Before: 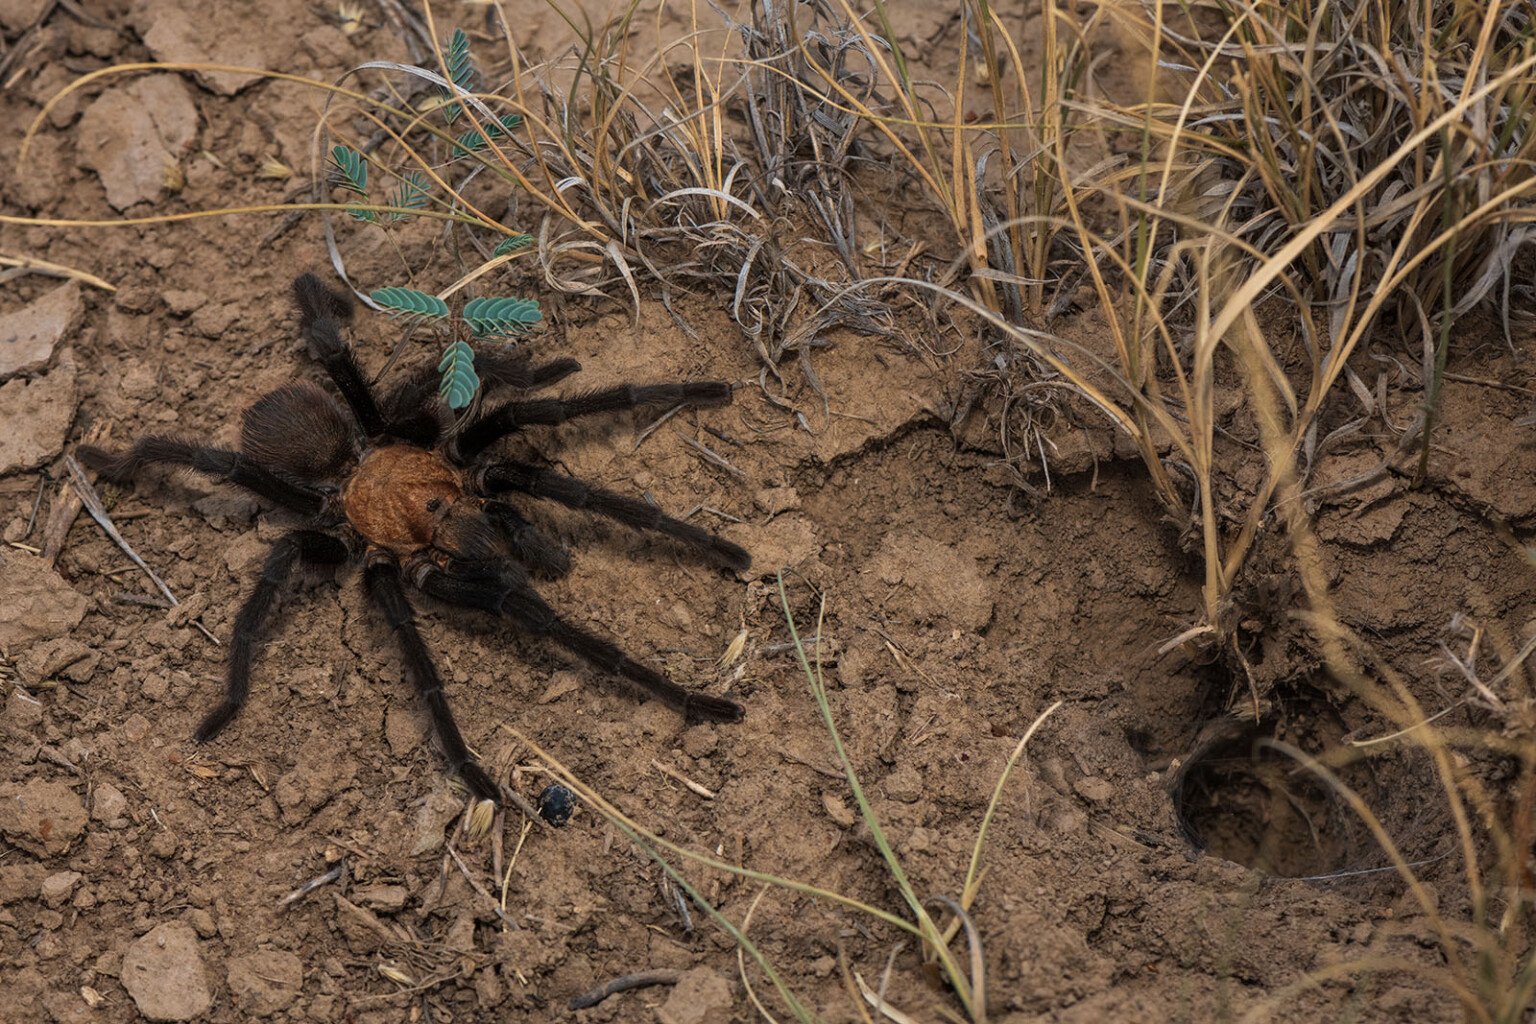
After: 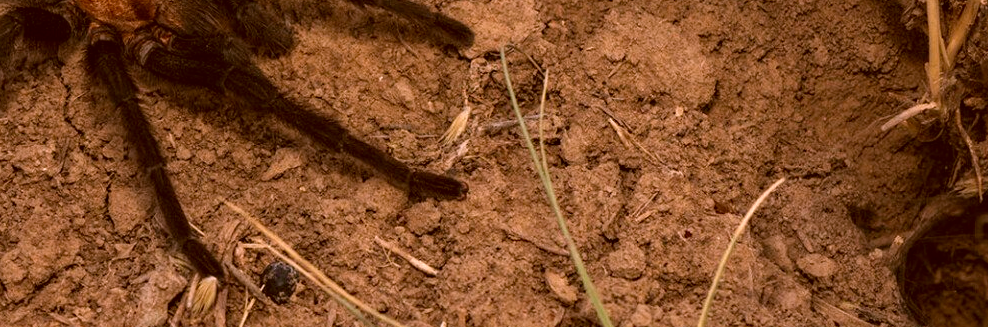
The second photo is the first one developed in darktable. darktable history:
white balance: red 1.188, blue 1.11
color correction: highlights a* -5.3, highlights b* 9.8, shadows a* 9.8, shadows b* 24.26
haze removal: compatibility mode true, adaptive false
crop: left 18.091%, top 51.13%, right 17.525%, bottom 16.85%
